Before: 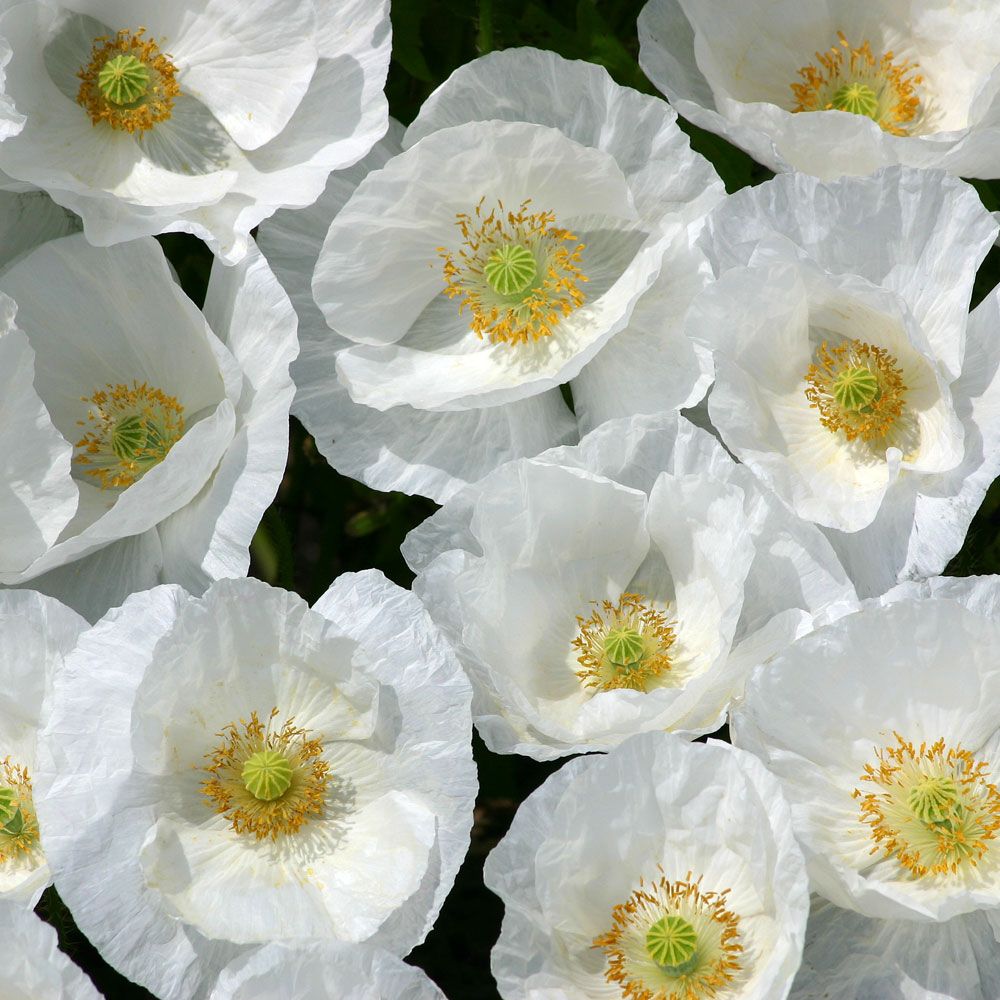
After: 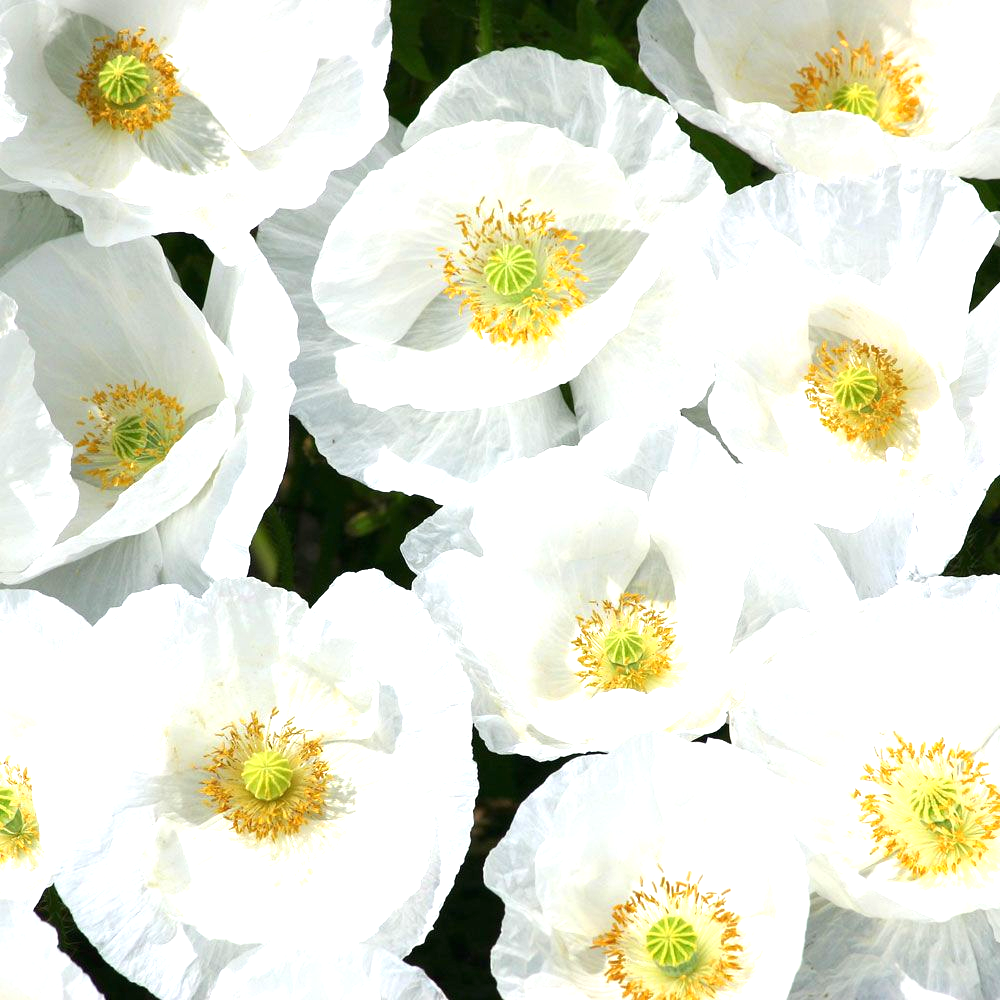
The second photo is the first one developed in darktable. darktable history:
color zones: curves: ch0 [(0.068, 0.464) (0.25, 0.5) (0.48, 0.508) (0.75, 0.536) (0.886, 0.476) (0.967, 0.456)]; ch1 [(0.066, 0.456) (0.25, 0.5) (0.616, 0.508) (0.746, 0.56) (0.934, 0.444)]
exposure: black level correction 0, exposure 1.015 EV, compensate exposure bias true, compensate highlight preservation false
